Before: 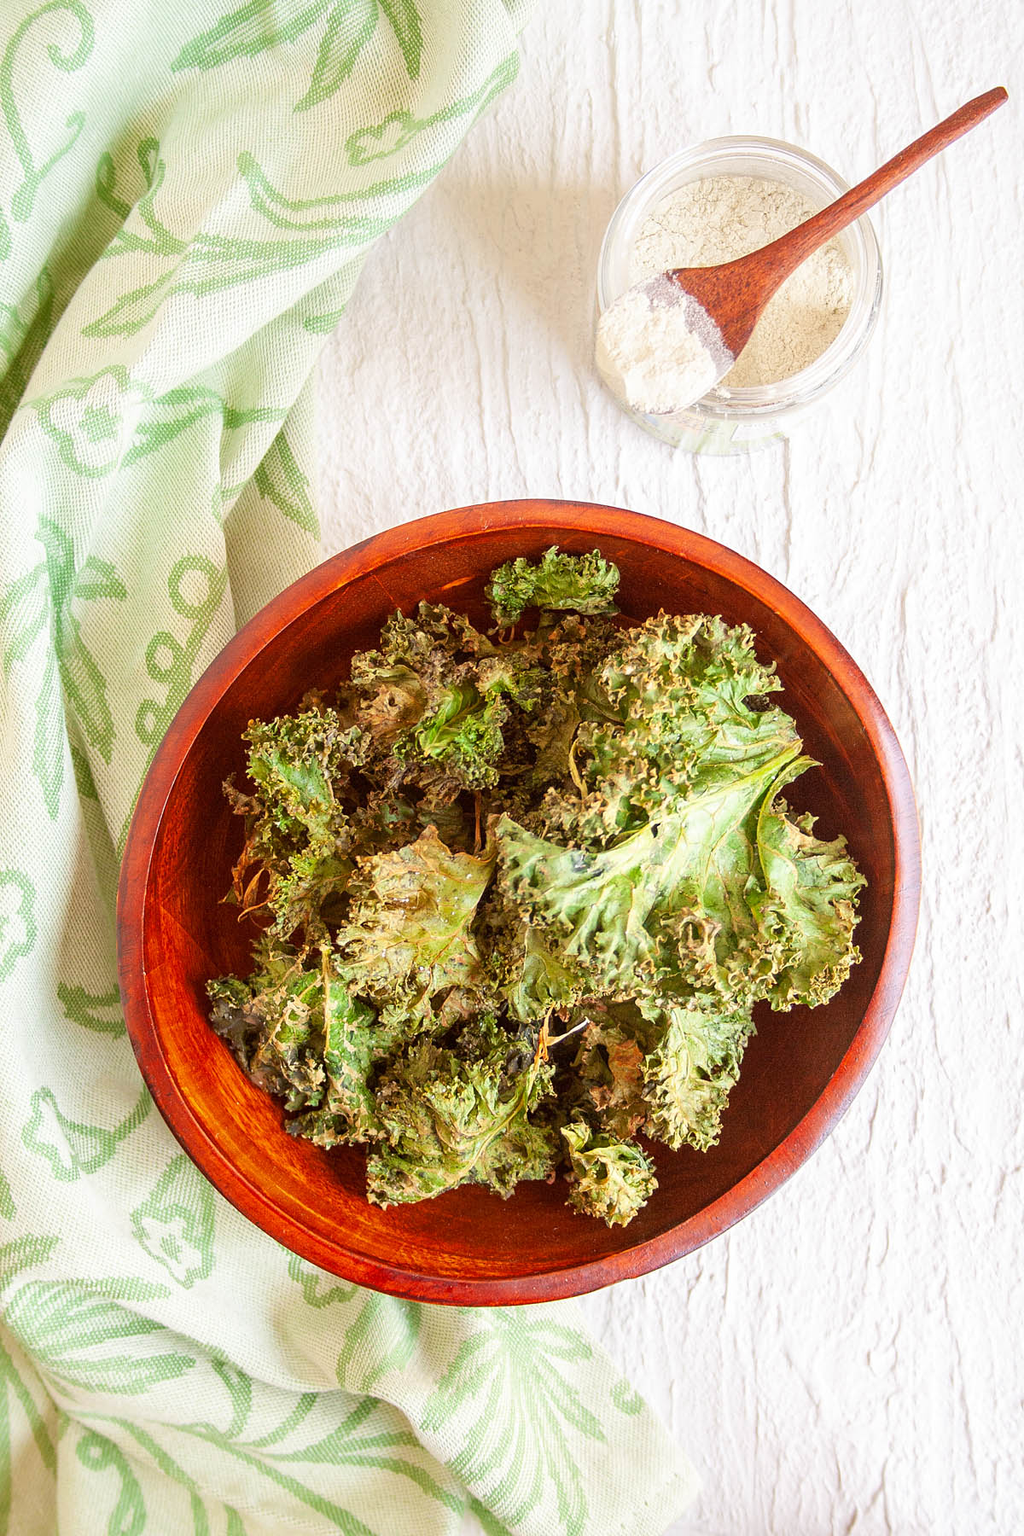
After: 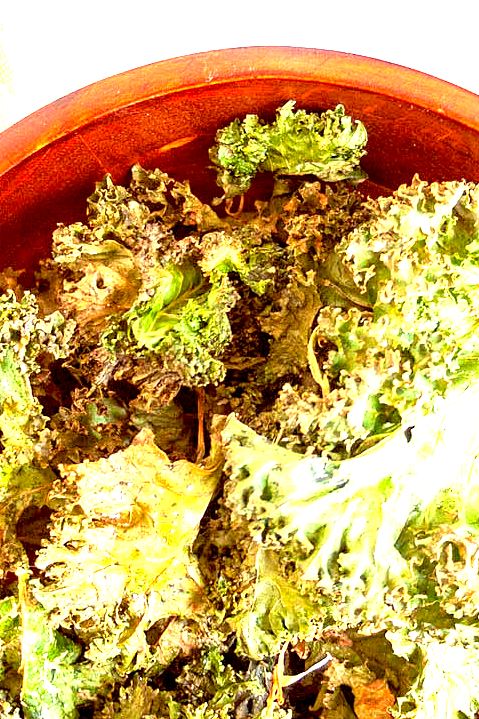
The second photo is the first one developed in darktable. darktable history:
crop: left 30%, top 30%, right 30%, bottom 30%
exposure: black level correction 0.009, exposure 1.425 EV, compensate highlight preservation false
